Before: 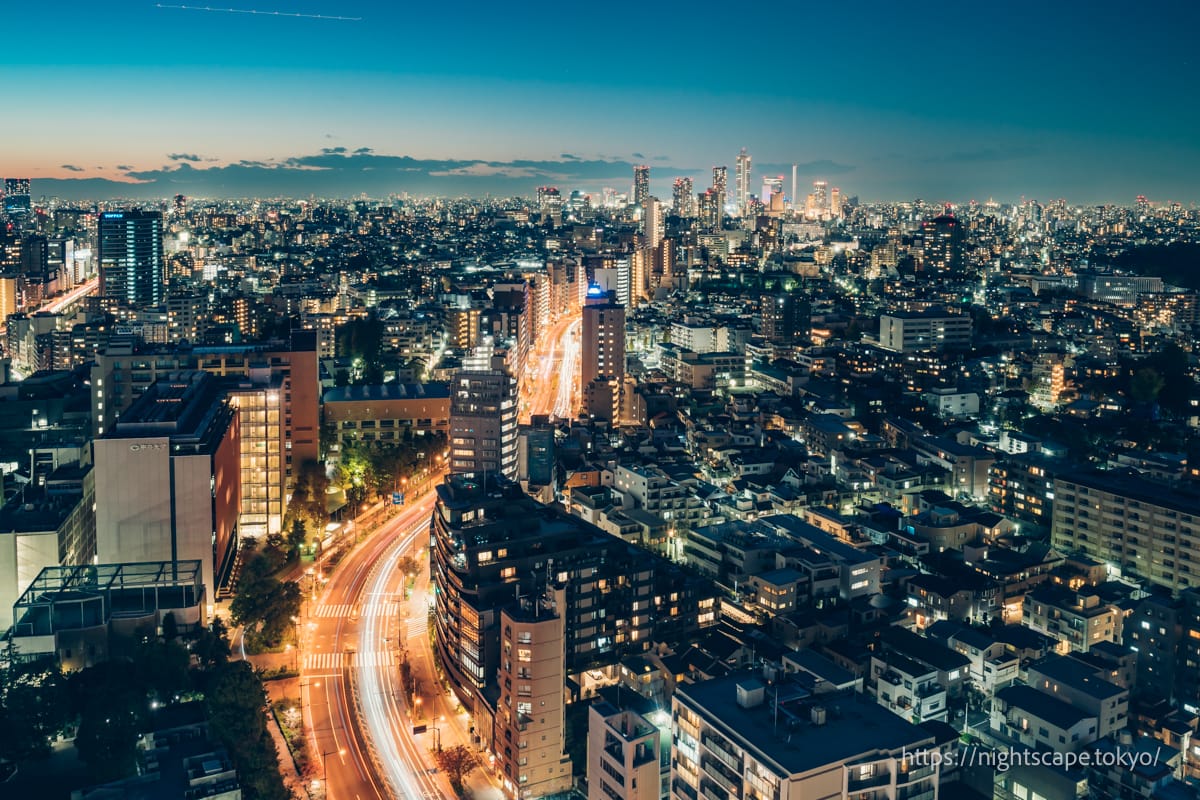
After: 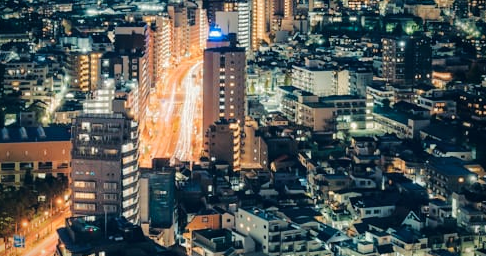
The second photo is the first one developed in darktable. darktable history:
crop: left 31.646%, top 32.229%, right 27.826%, bottom 35.731%
tone curve: curves: ch0 [(0, 0) (0.003, 0.004) (0.011, 0.01) (0.025, 0.025) (0.044, 0.042) (0.069, 0.064) (0.1, 0.093) (0.136, 0.13) (0.177, 0.182) (0.224, 0.241) (0.277, 0.322) (0.335, 0.409) (0.399, 0.482) (0.468, 0.551) (0.543, 0.606) (0.623, 0.672) (0.709, 0.73) (0.801, 0.81) (0.898, 0.885) (1, 1)], color space Lab, linked channels, preserve colors none
vignetting: brightness -0.558, saturation 0.002, center (-0.036, 0.154), unbound false
